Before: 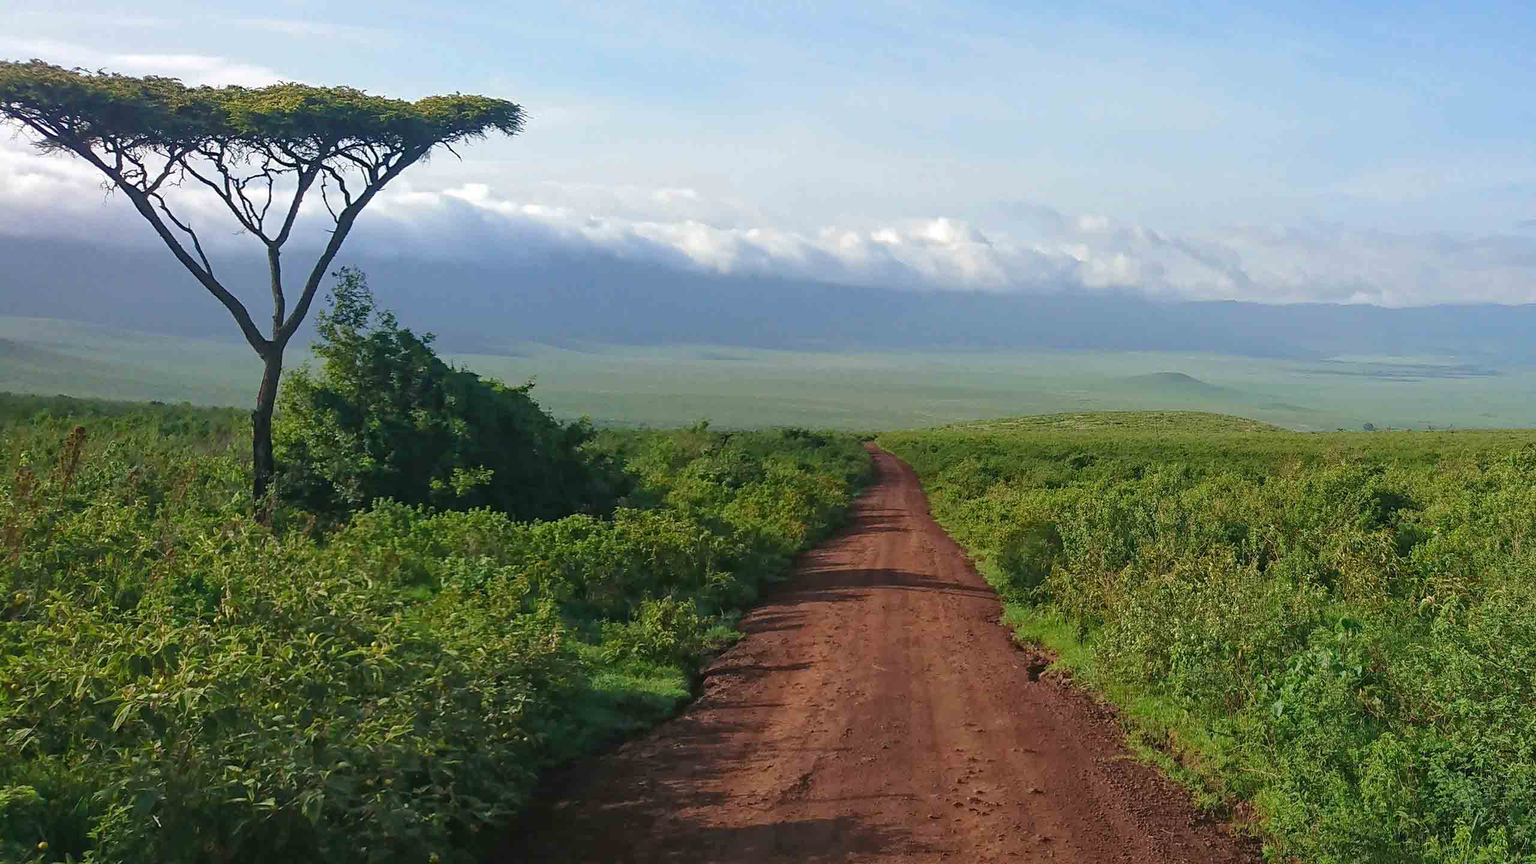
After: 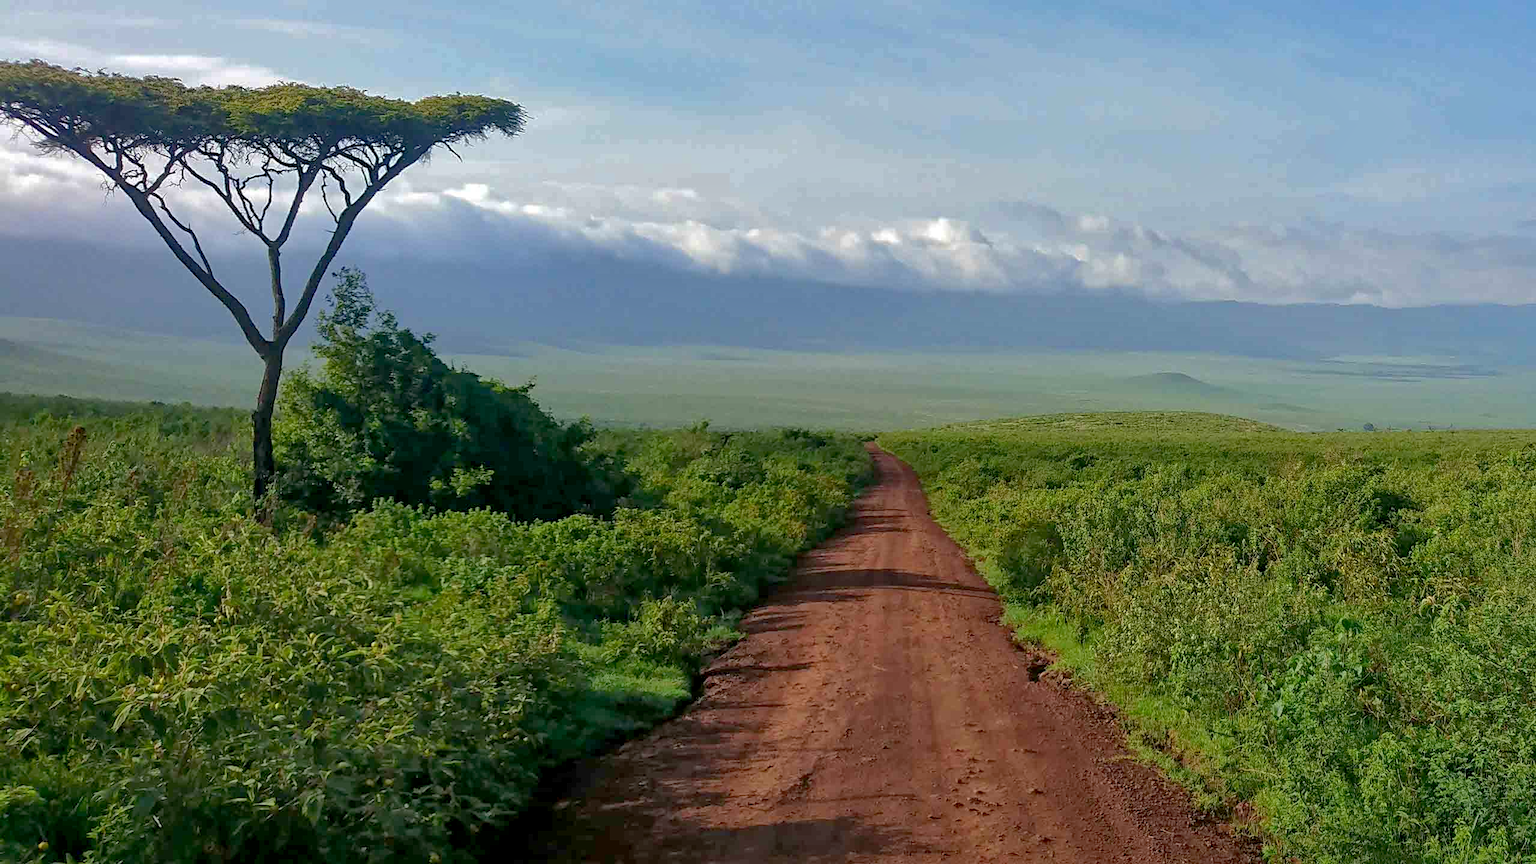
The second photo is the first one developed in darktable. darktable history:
exposure: black level correction 0.01, exposure 0.017 EV, compensate highlight preservation false
shadows and highlights: shadows 40.27, highlights -59.86
